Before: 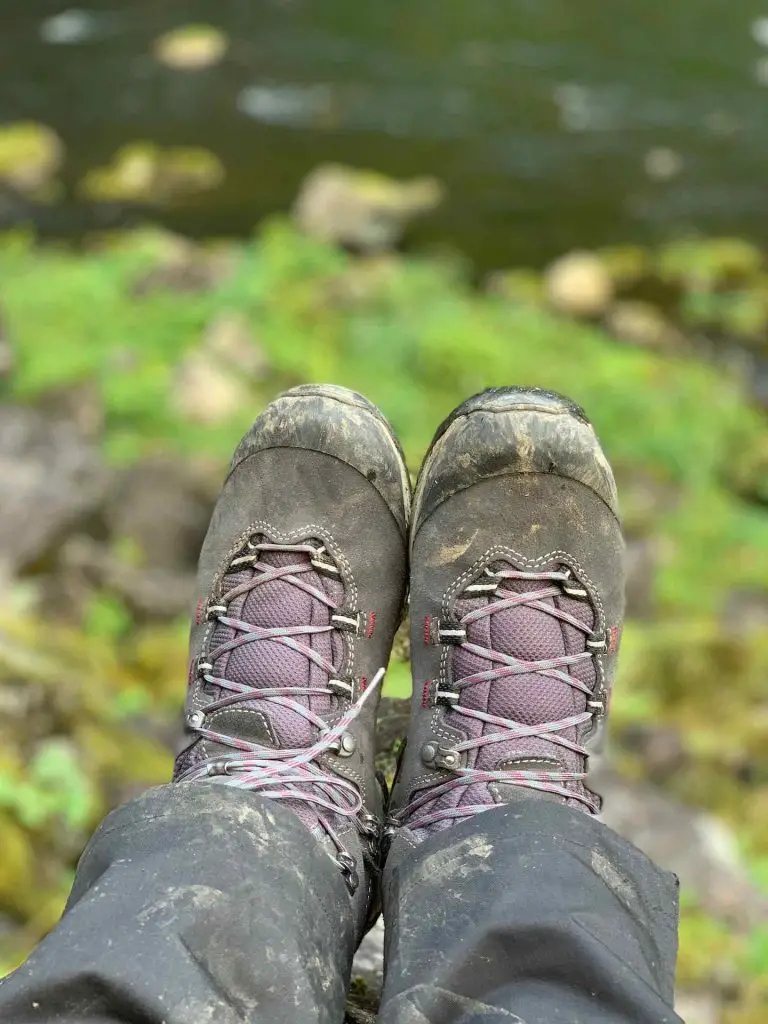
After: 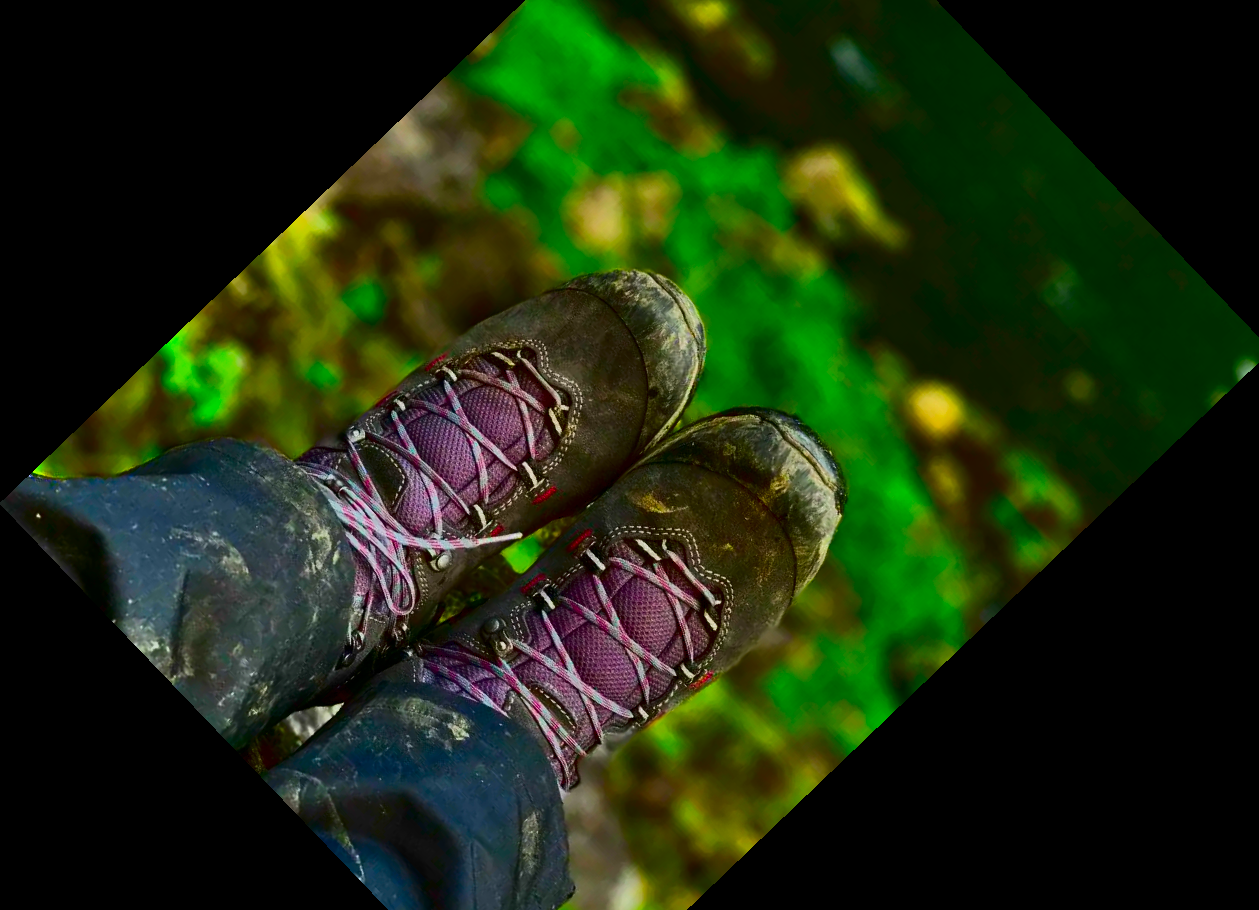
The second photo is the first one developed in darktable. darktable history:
crop and rotate: angle -46.26°, top 16.234%, right 0.912%, bottom 11.704%
contrast brightness saturation: brightness -1, saturation 1
color balance rgb: contrast -10%
shadows and highlights: white point adjustment 0.1, highlights -70, soften with gaussian
